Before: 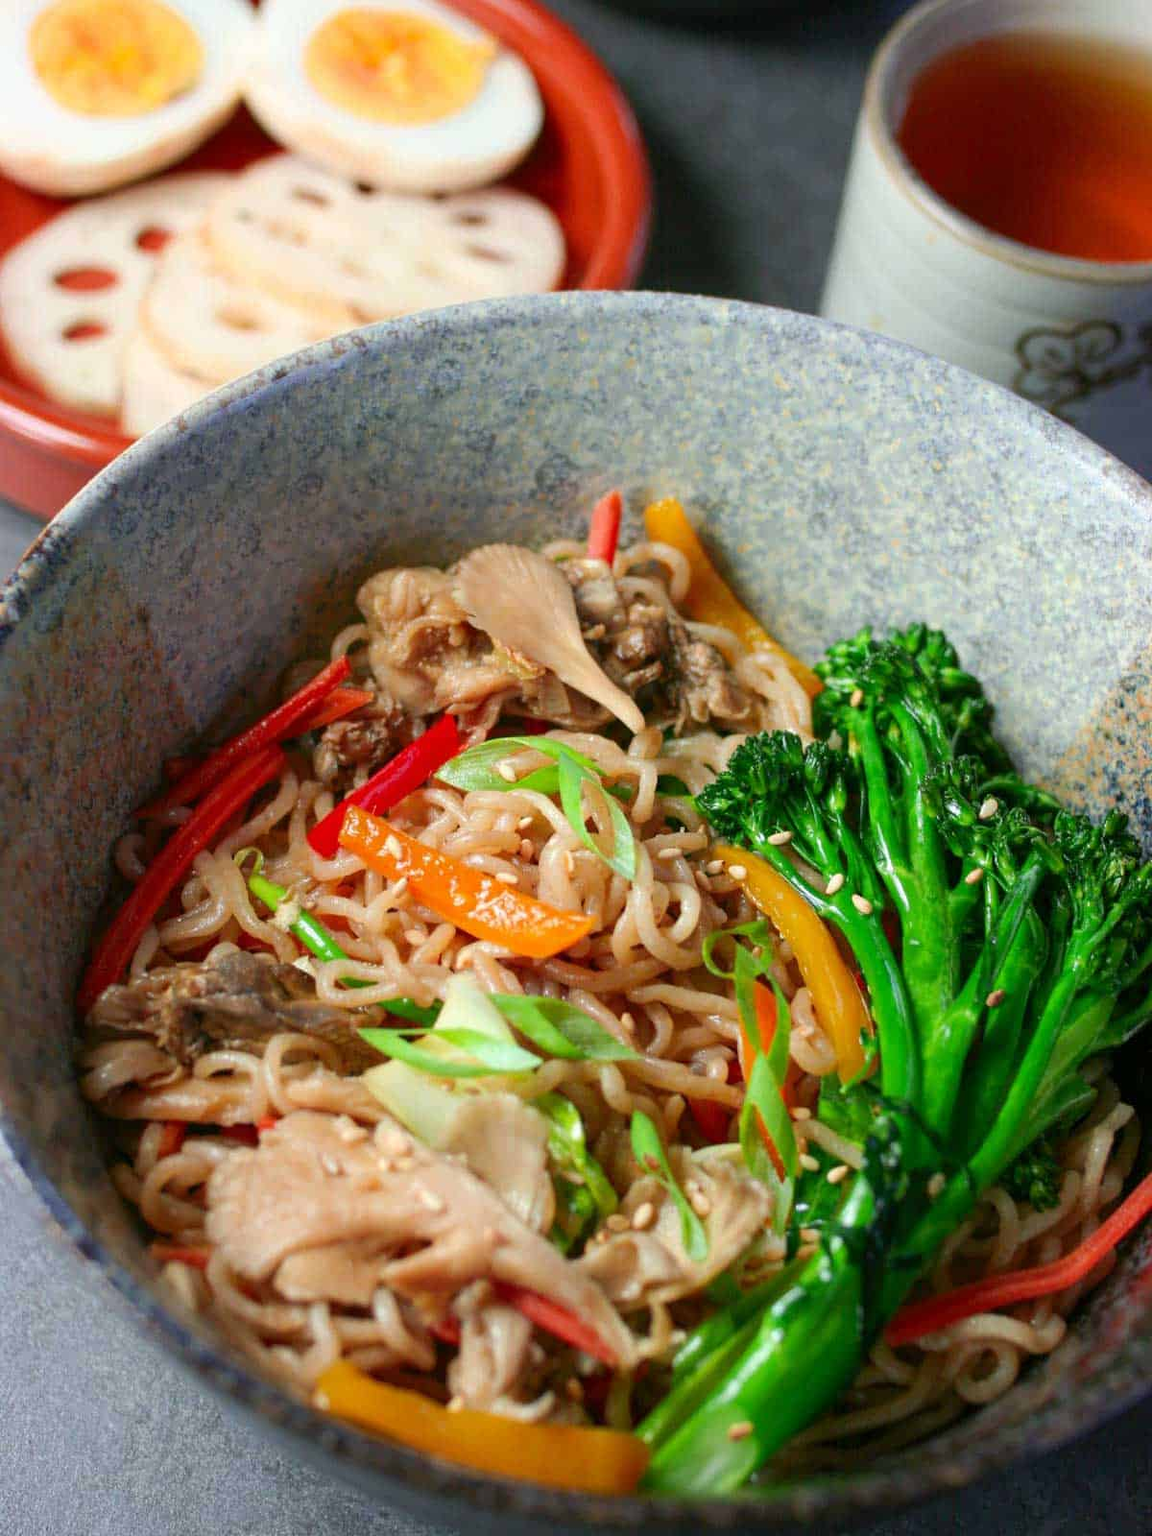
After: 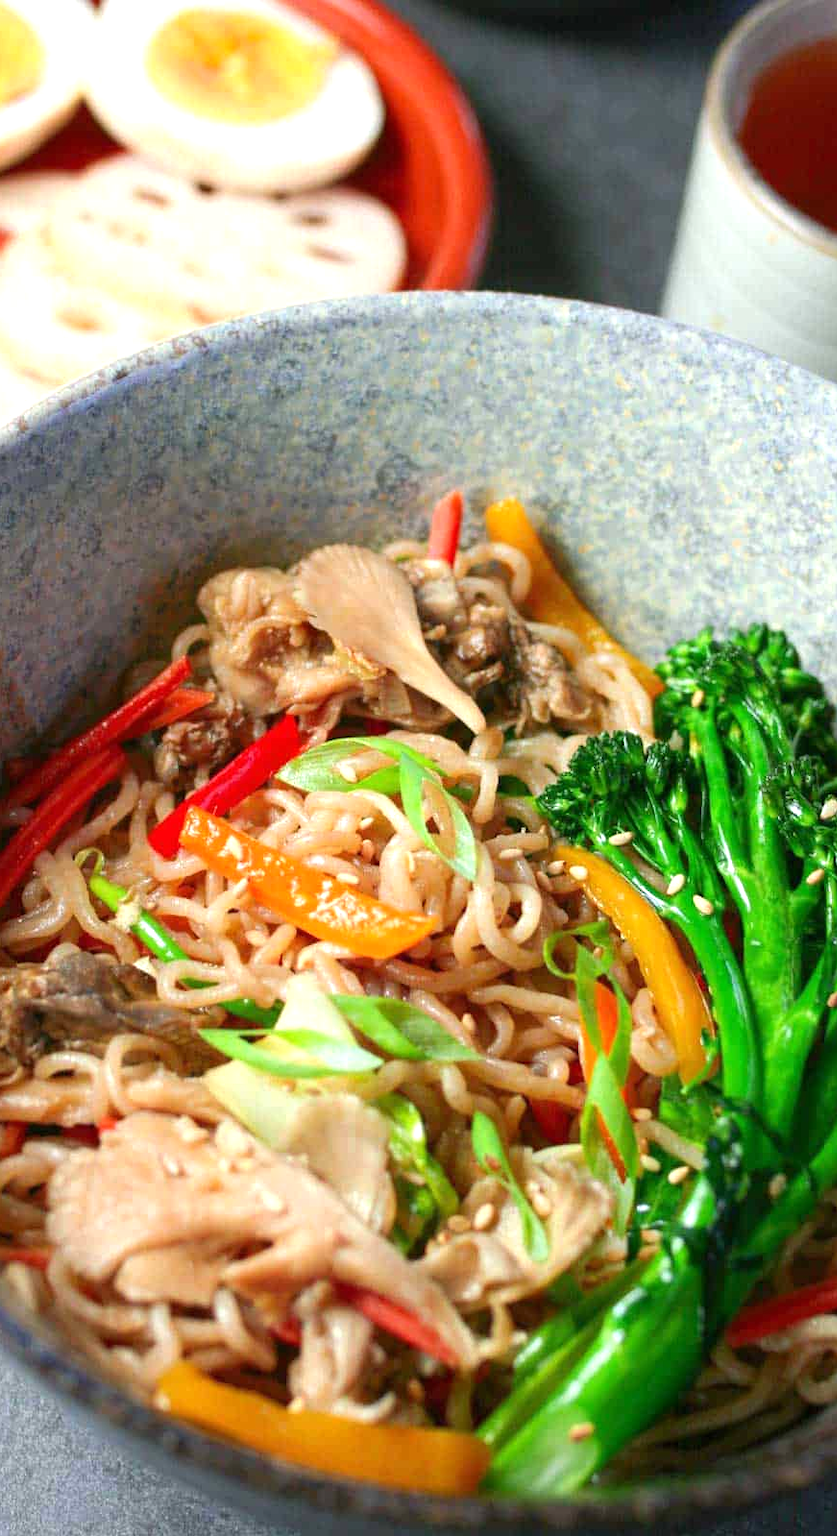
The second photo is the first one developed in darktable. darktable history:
exposure: black level correction 0, exposure 0.499 EV, compensate exposure bias true, compensate highlight preservation false
crop: left 13.867%, right 13.434%
